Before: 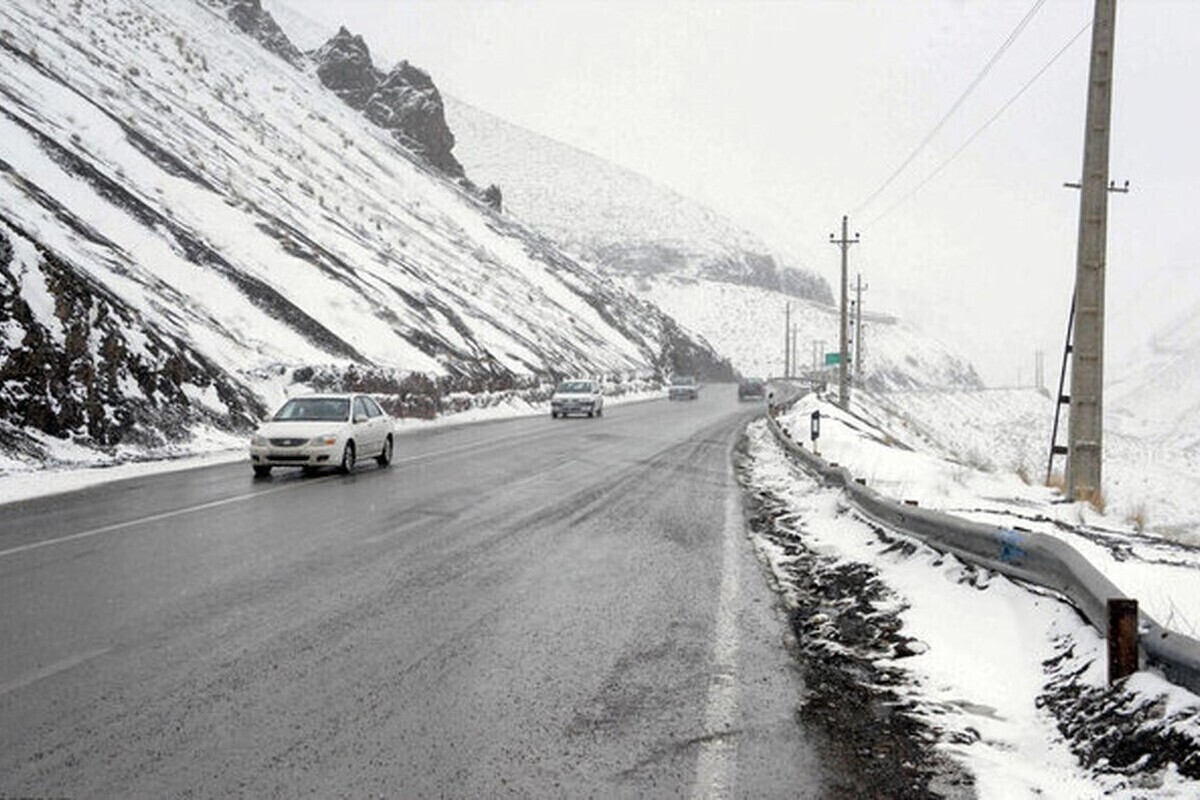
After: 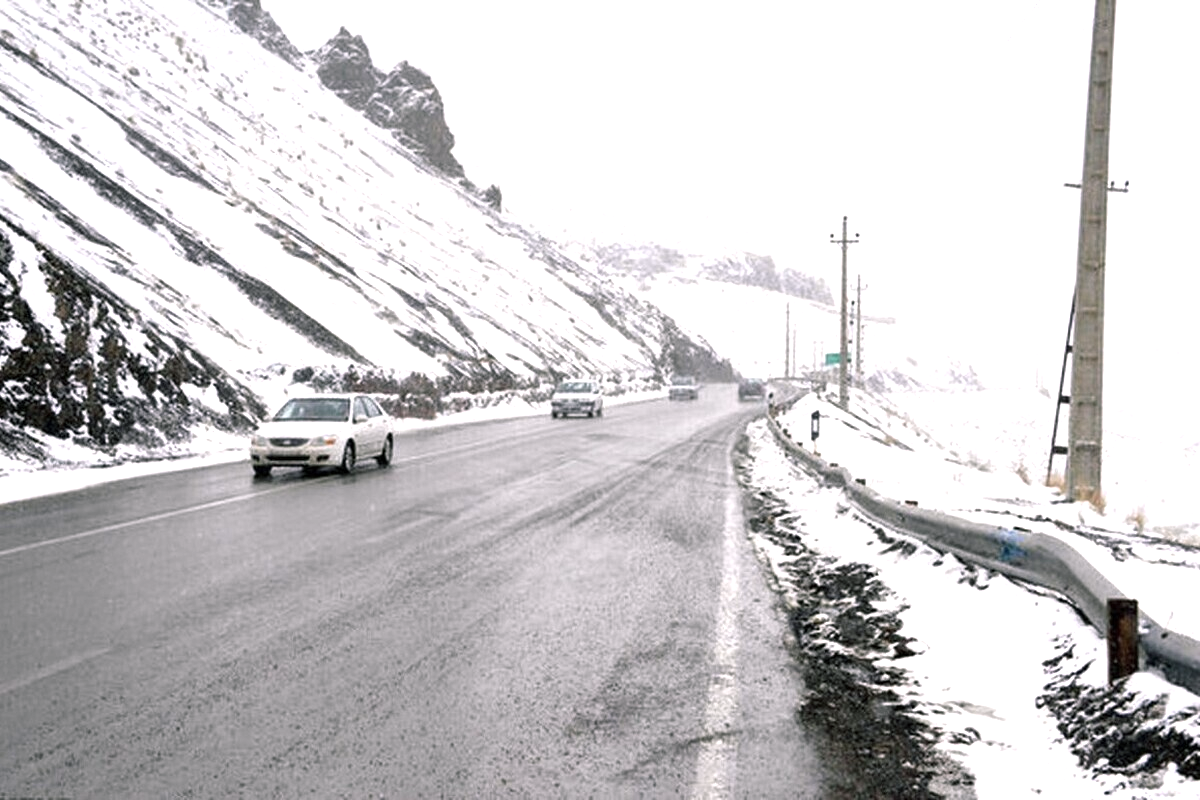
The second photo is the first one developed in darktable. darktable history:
color correction: highlights b* 0.059, saturation 0.803
color balance rgb: shadows lift › luminance -7.365%, shadows lift › chroma 2.153%, shadows lift › hue 163.22°, highlights gain › chroma 1.459%, highlights gain › hue 310.5°, perceptual saturation grading › global saturation 0.628%, perceptual brilliance grading › global brilliance 11.561%, global vibrance 20%
exposure: exposure 0.297 EV, compensate highlight preservation false
